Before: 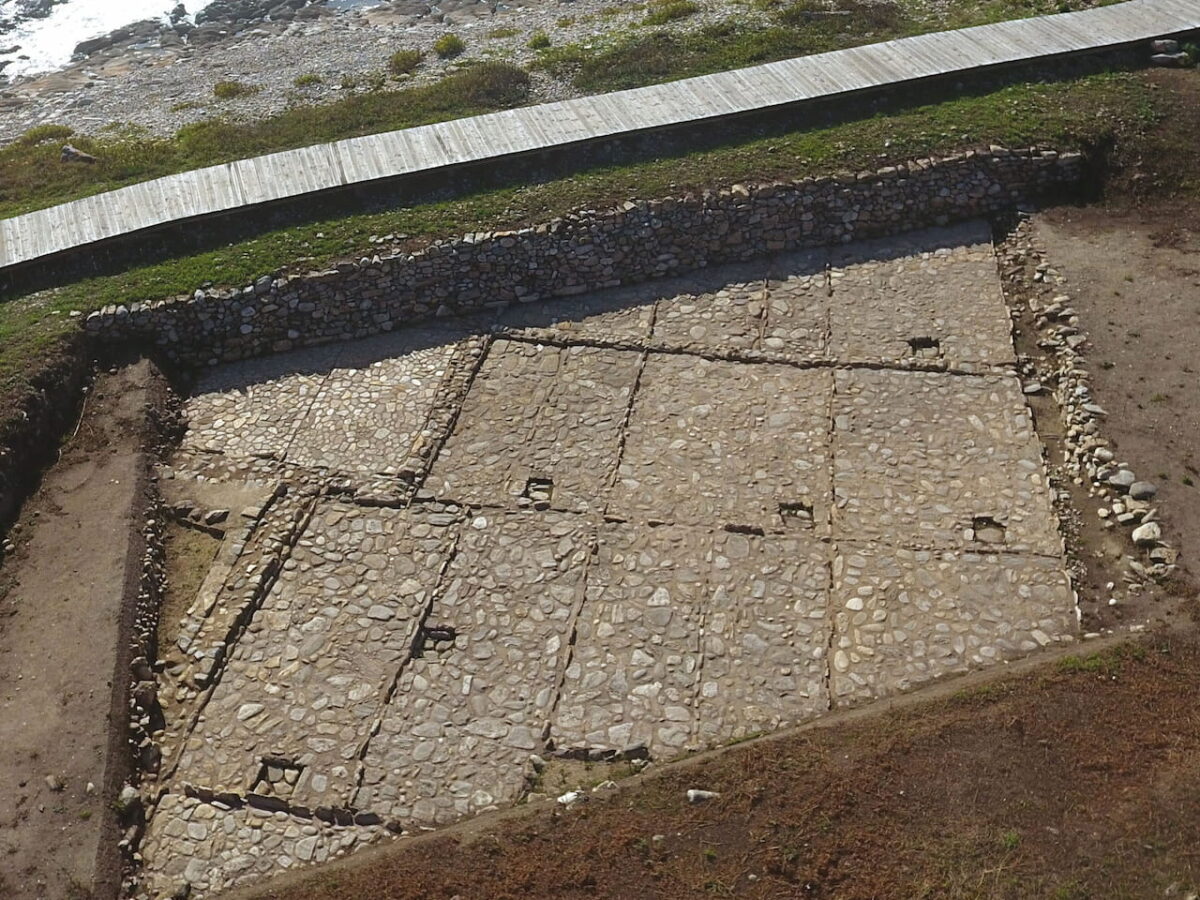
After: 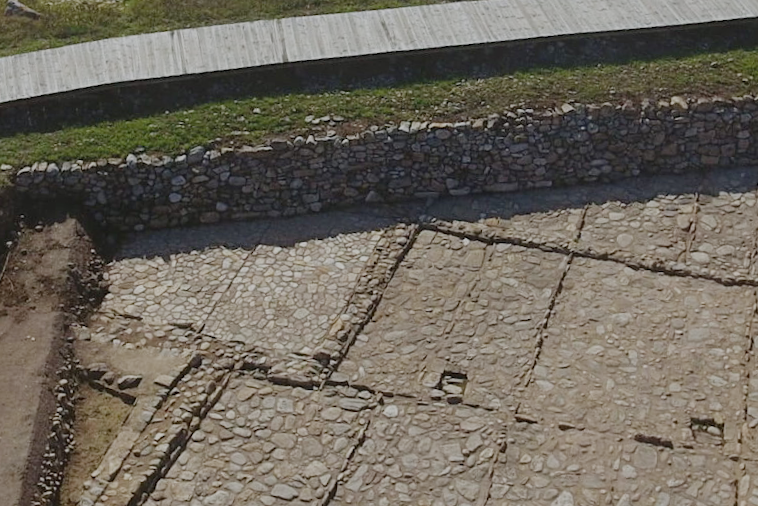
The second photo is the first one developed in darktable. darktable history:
sigmoid: contrast 1.05, skew -0.15
crop and rotate: angle -4.99°, left 2.122%, top 6.945%, right 27.566%, bottom 30.519%
